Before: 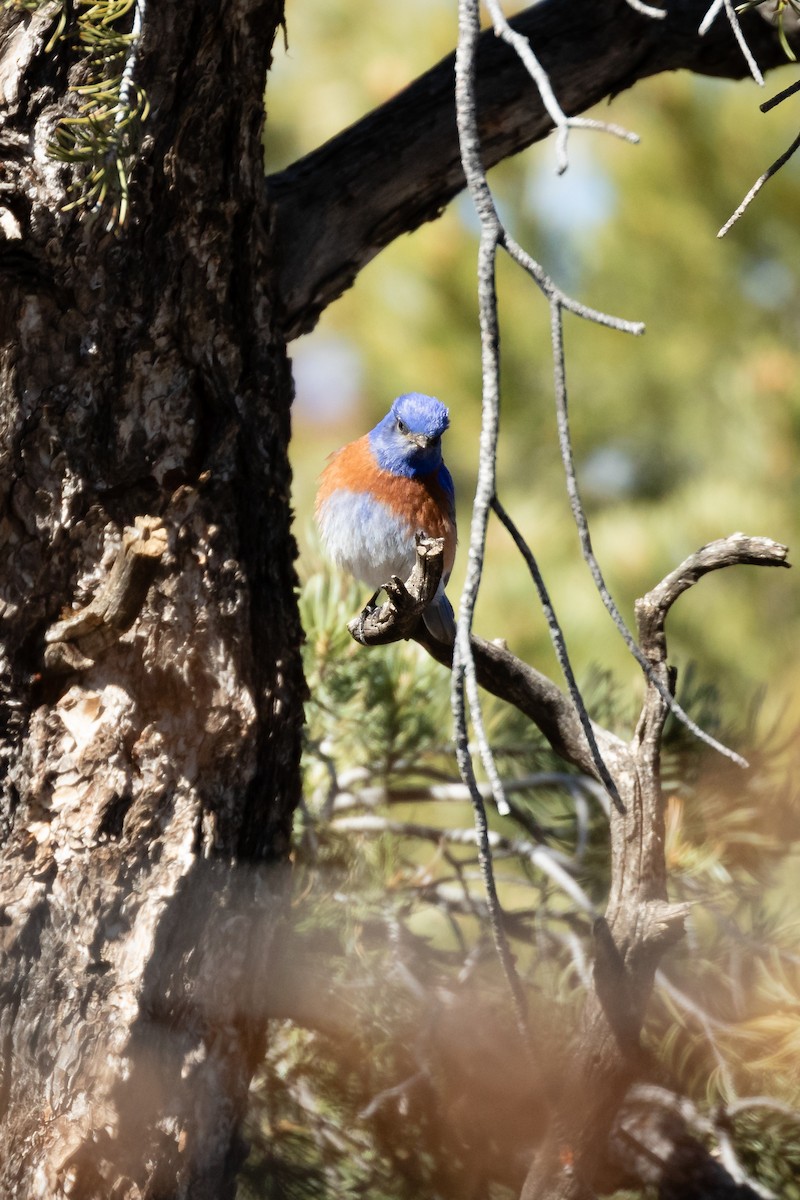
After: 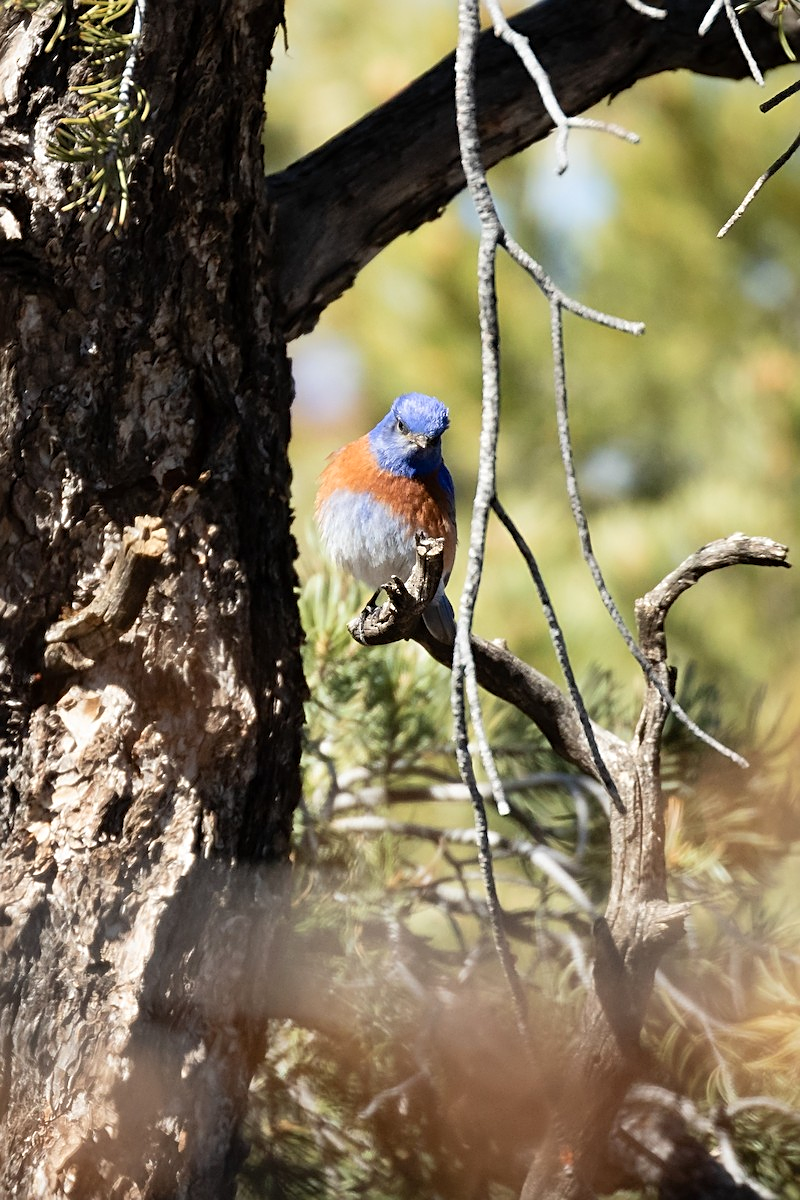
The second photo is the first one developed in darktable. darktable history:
sharpen: on, module defaults
base curve: curves: ch0 [(0, 0) (0.472, 0.508) (1, 1)]
